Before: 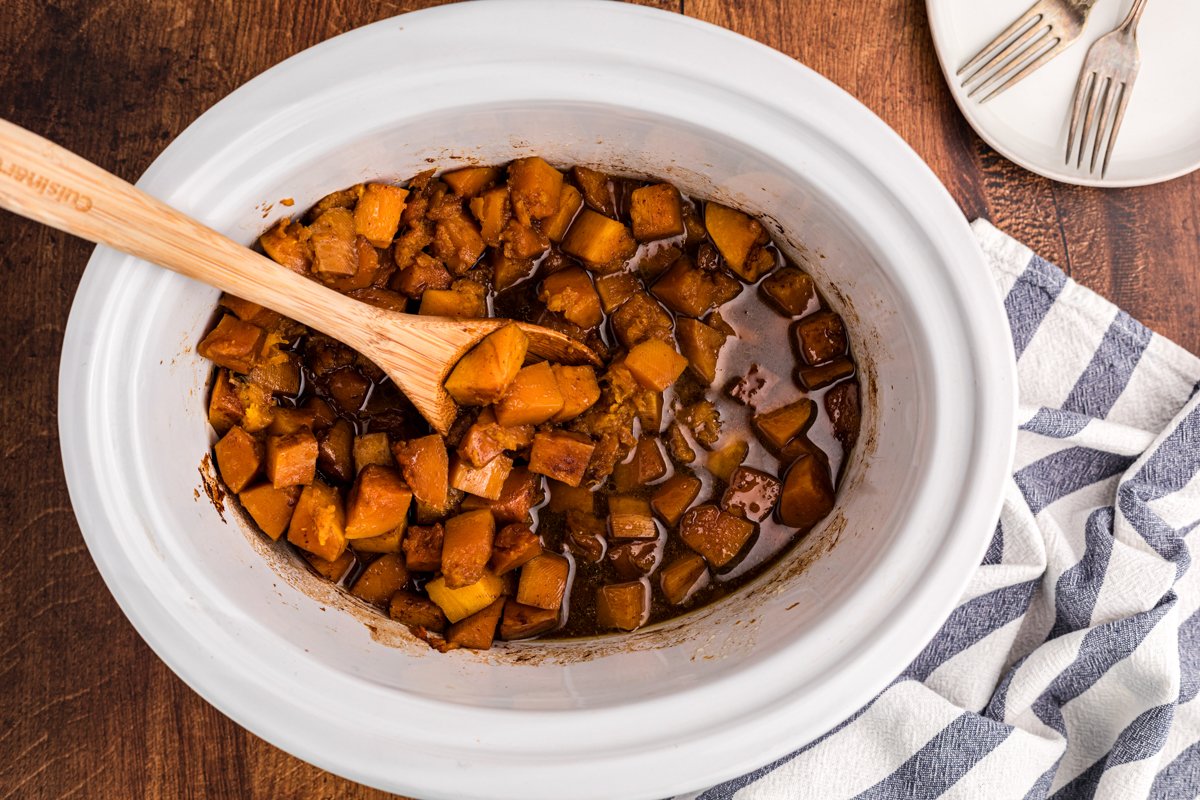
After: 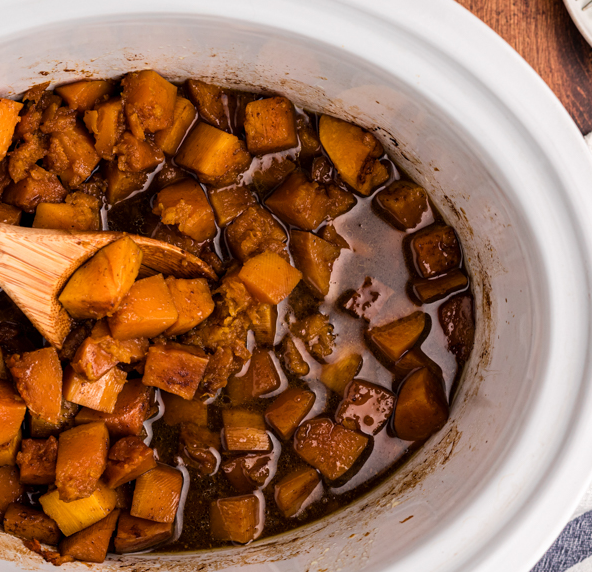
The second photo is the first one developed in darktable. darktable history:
crop: left 32.218%, top 10.994%, right 18.403%, bottom 17.411%
